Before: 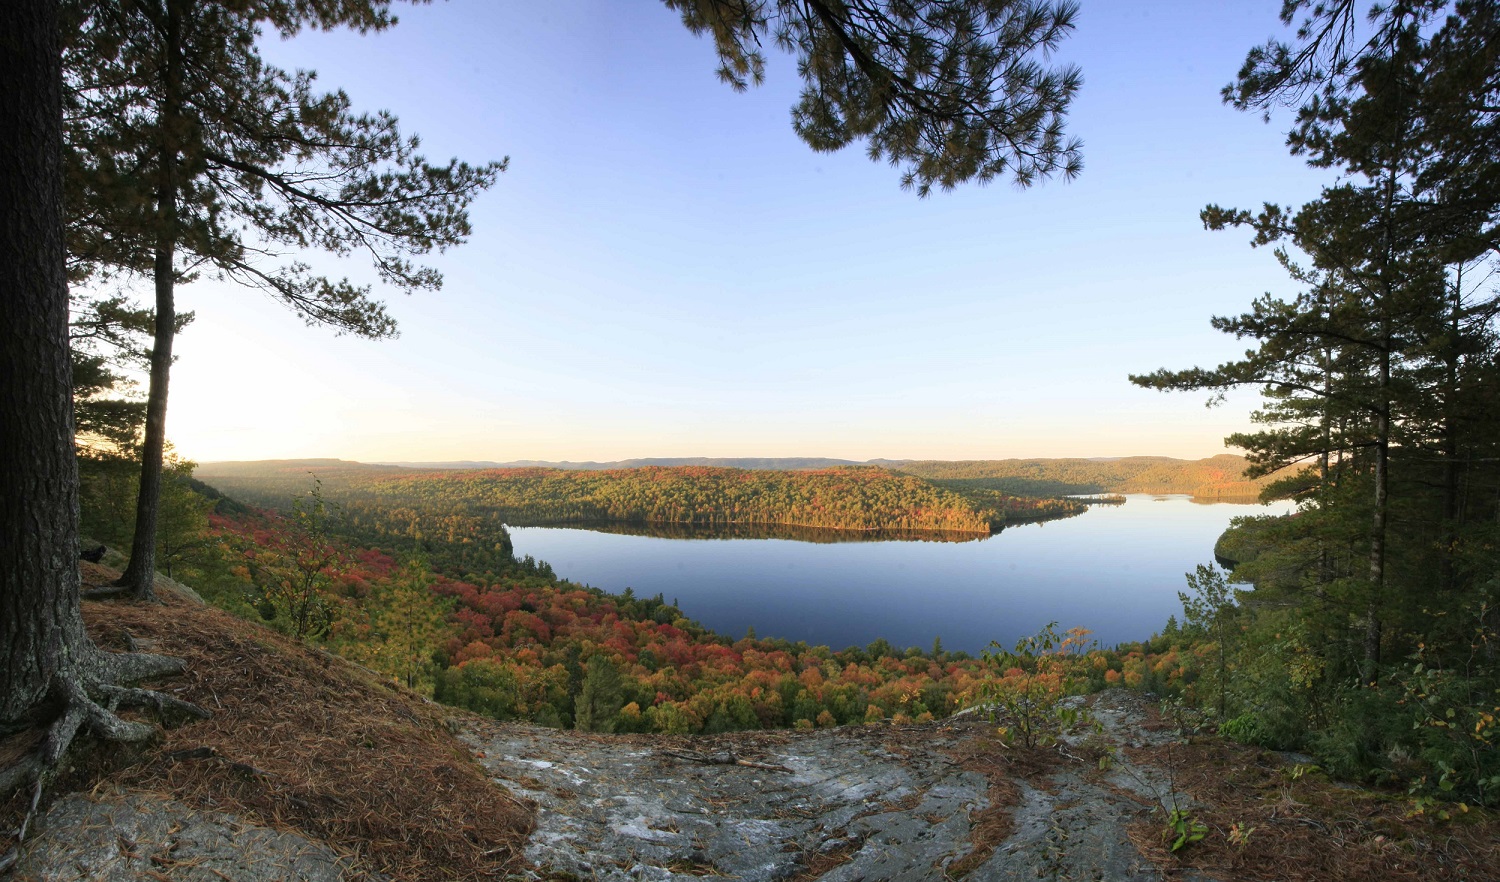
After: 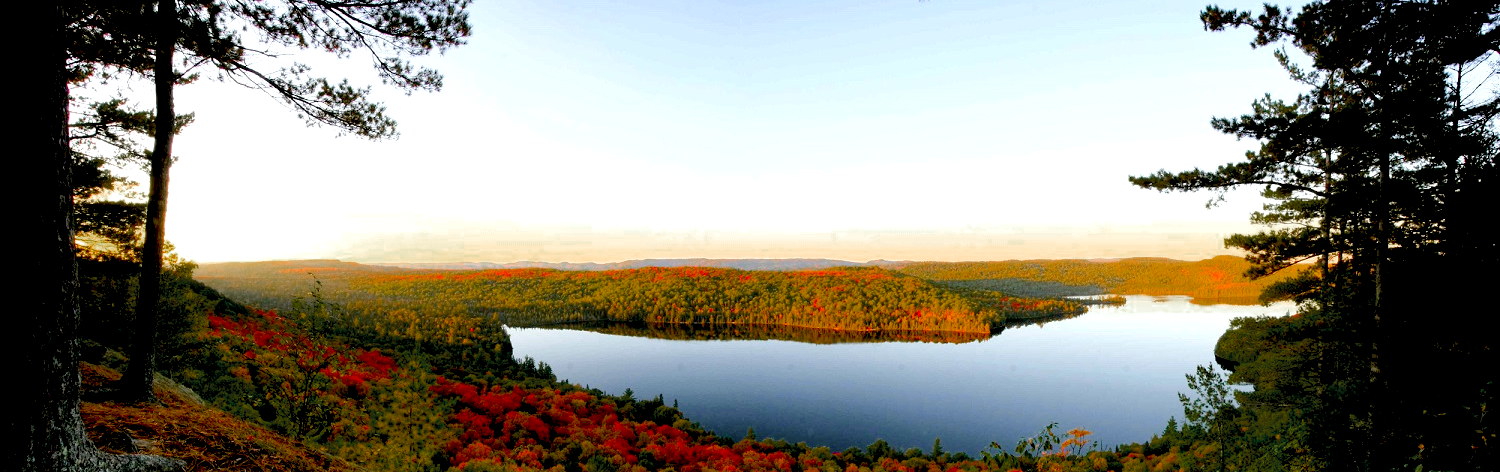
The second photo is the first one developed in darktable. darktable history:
exposure: black level correction 0.031, exposure 0.31 EV, compensate highlight preservation false
local contrast: highlights 104%, shadows 102%, detail 119%, midtone range 0.2
color balance rgb: power › luminance -3.955%, power › chroma 0.546%, power › hue 41.11°, linear chroma grading › global chroma 24.888%, perceptual saturation grading › global saturation 25.468%, perceptual brilliance grading › mid-tones 9.637%, perceptual brilliance grading › shadows 14.947%, global vibrance 20%
color zones: curves: ch0 [(0, 0.48) (0.209, 0.398) (0.305, 0.332) (0.429, 0.493) (0.571, 0.5) (0.714, 0.5) (0.857, 0.5) (1, 0.48)]; ch1 [(0, 0.736) (0.143, 0.625) (0.225, 0.371) (0.429, 0.256) (0.571, 0.241) (0.714, 0.213) (0.857, 0.48) (1, 0.736)]; ch2 [(0, 0.448) (0.143, 0.498) (0.286, 0.5) (0.429, 0.5) (0.571, 0.5) (0.714, 0.5) (0.857, 0.5) (1, 0.448)]
crop and rotate: top 22.643%, bottom 23.822%
